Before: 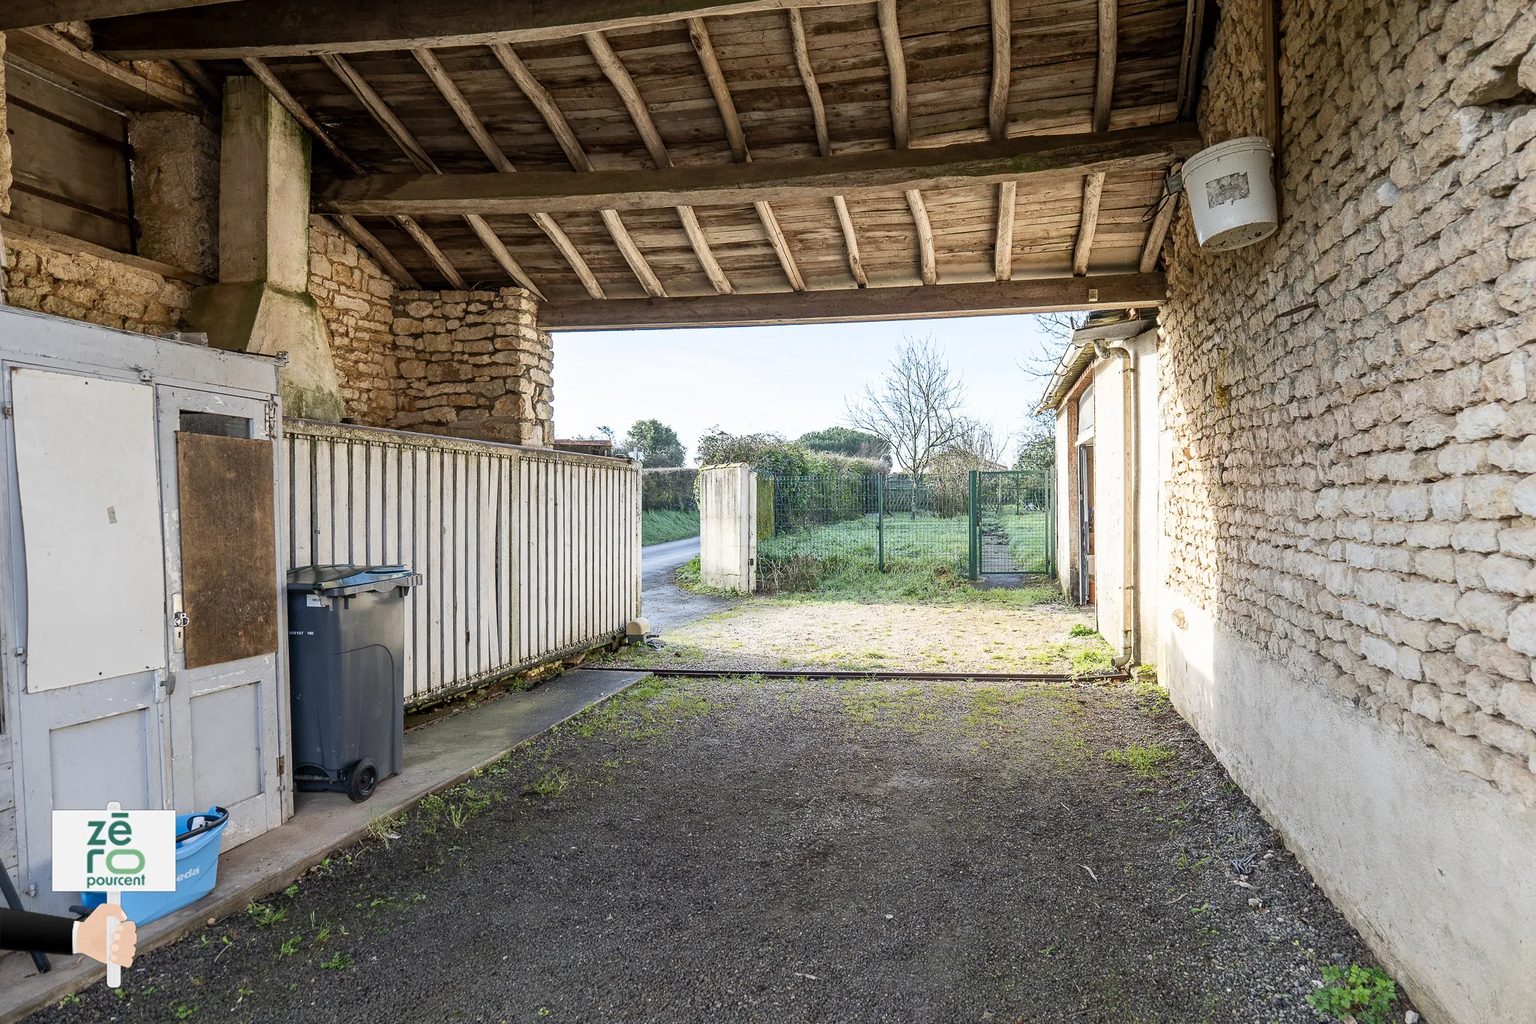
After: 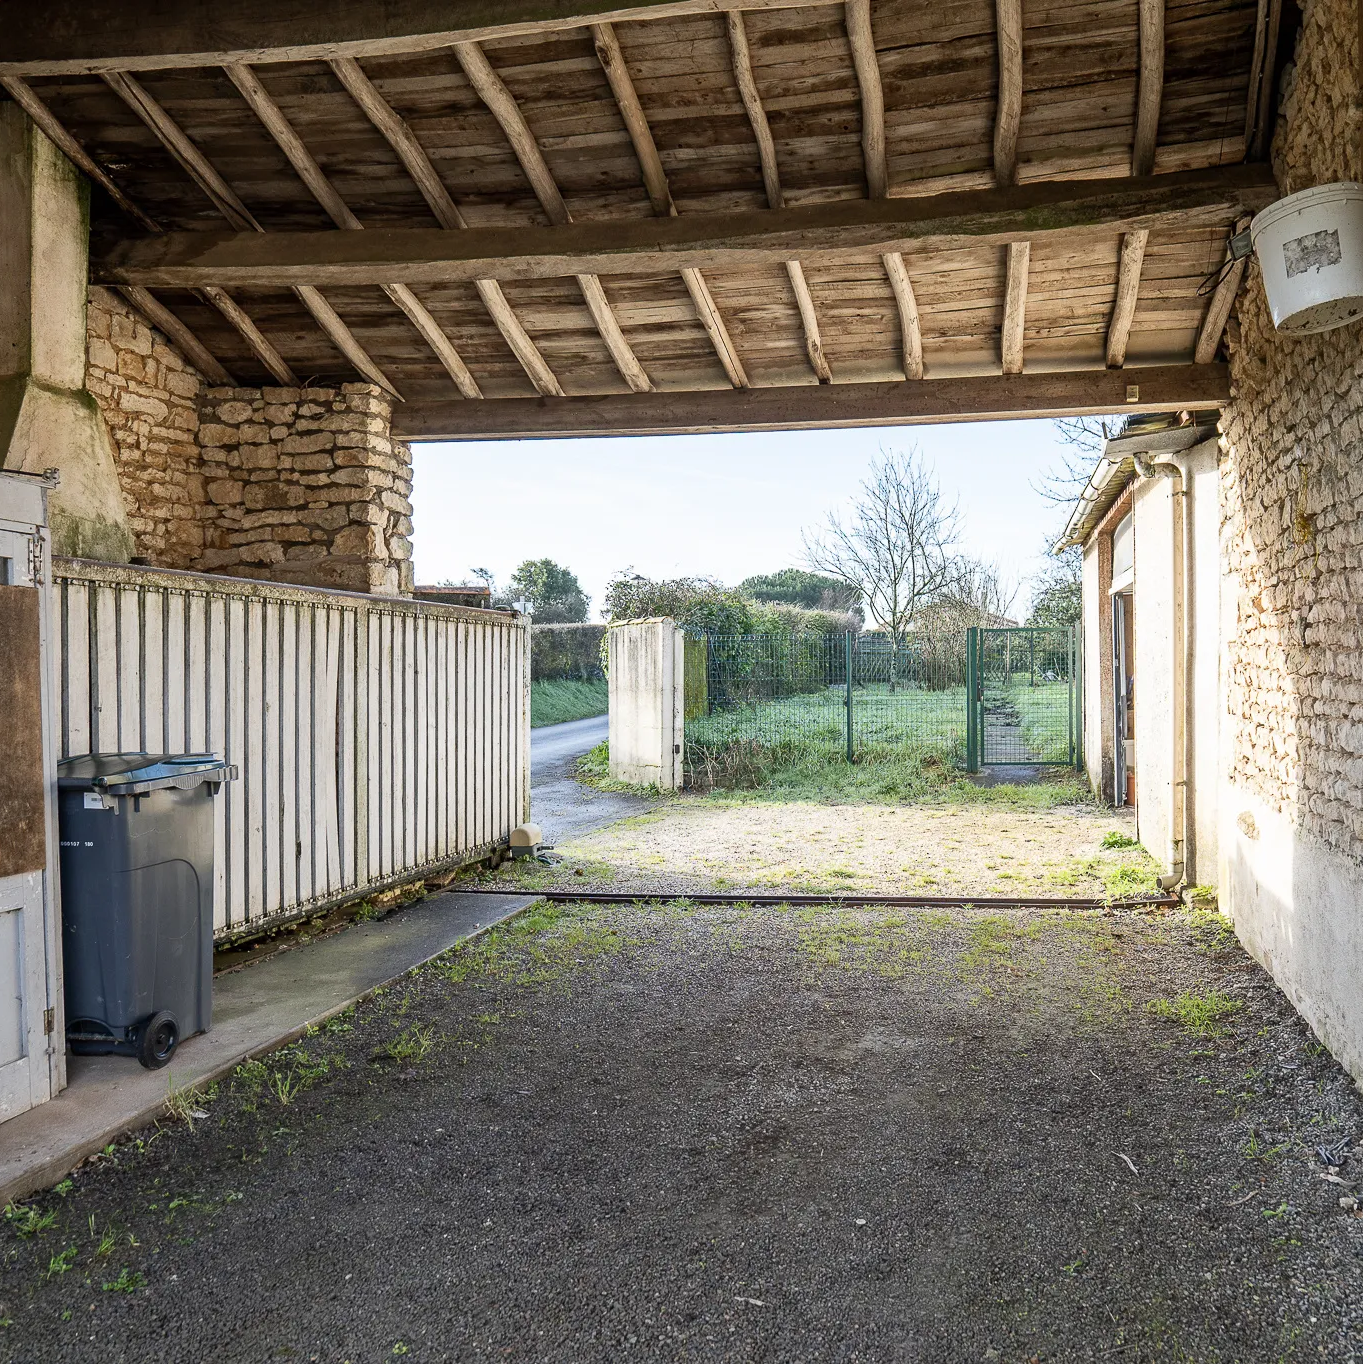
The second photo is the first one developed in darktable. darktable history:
crop and rotate: left 15.883%, right 17.537%
